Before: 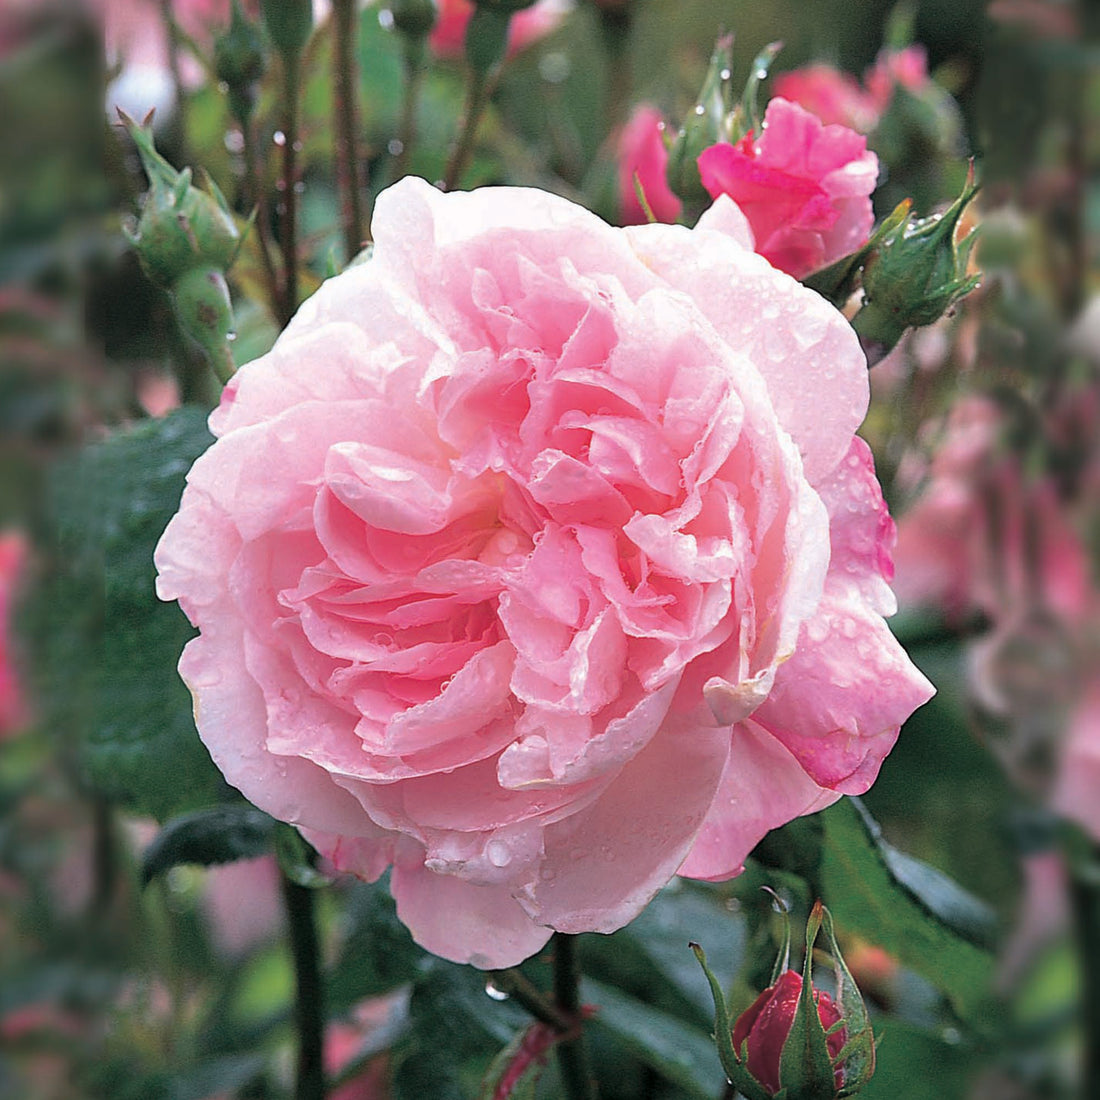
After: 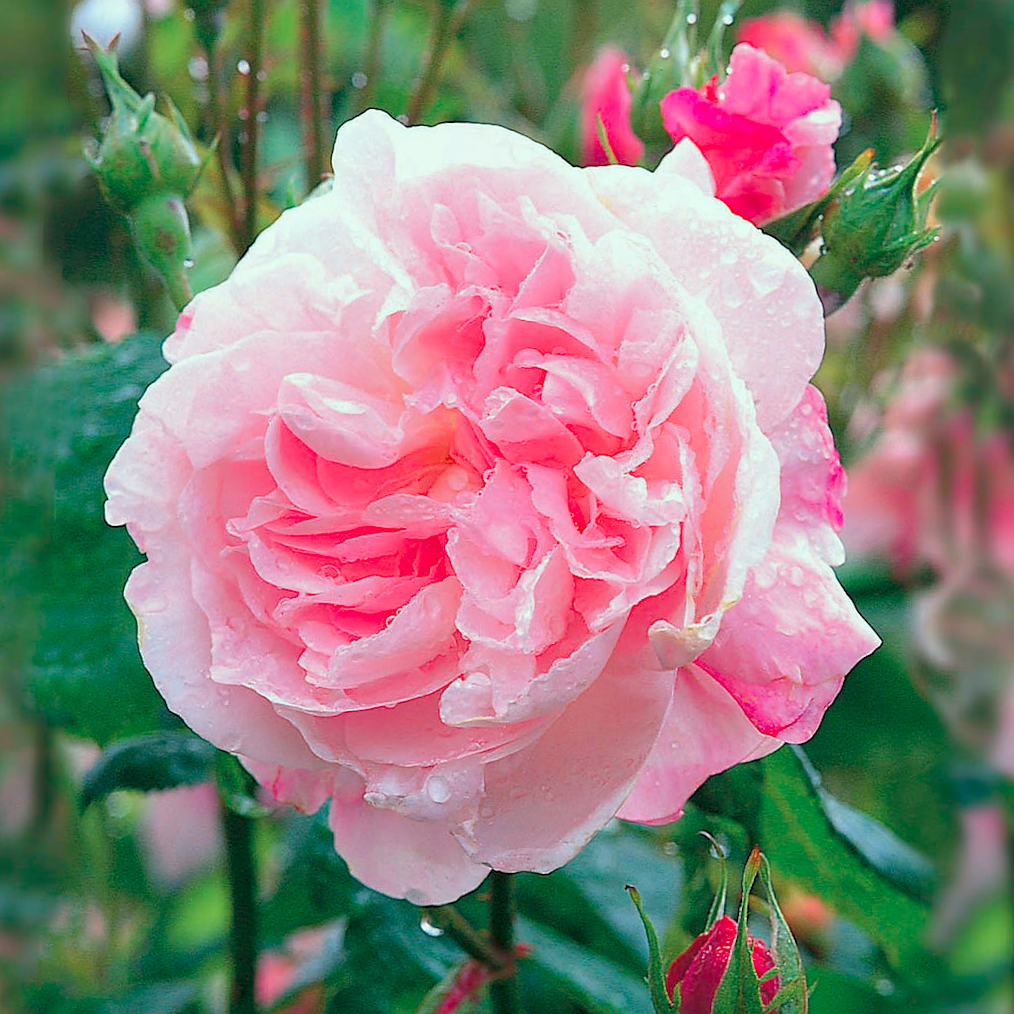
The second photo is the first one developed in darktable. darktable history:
crop and rotate: angle -1.96°, left 3.097%, top 4.154%, right 1.586%, bottom 0.529%
color correction: highlights a* -7.33, highlights b* 1.26, shadows a* -3.55, saturation 1.4
exposure: exposure 0.515 EV, compensate highlight preservation false
color balance rgb: shadows lift › chroma 1%, shadows lift › hue 113°, highlights gain › chroma 0.2%, highlights gain › hue 333°, perceptual saturation grading › global saturation 20%, perceptual saturation grading › highlights -50%, perceptual saturation grading › shadows 25%, contrast -20%
sharpen: radius 0.969, amount 0.604
